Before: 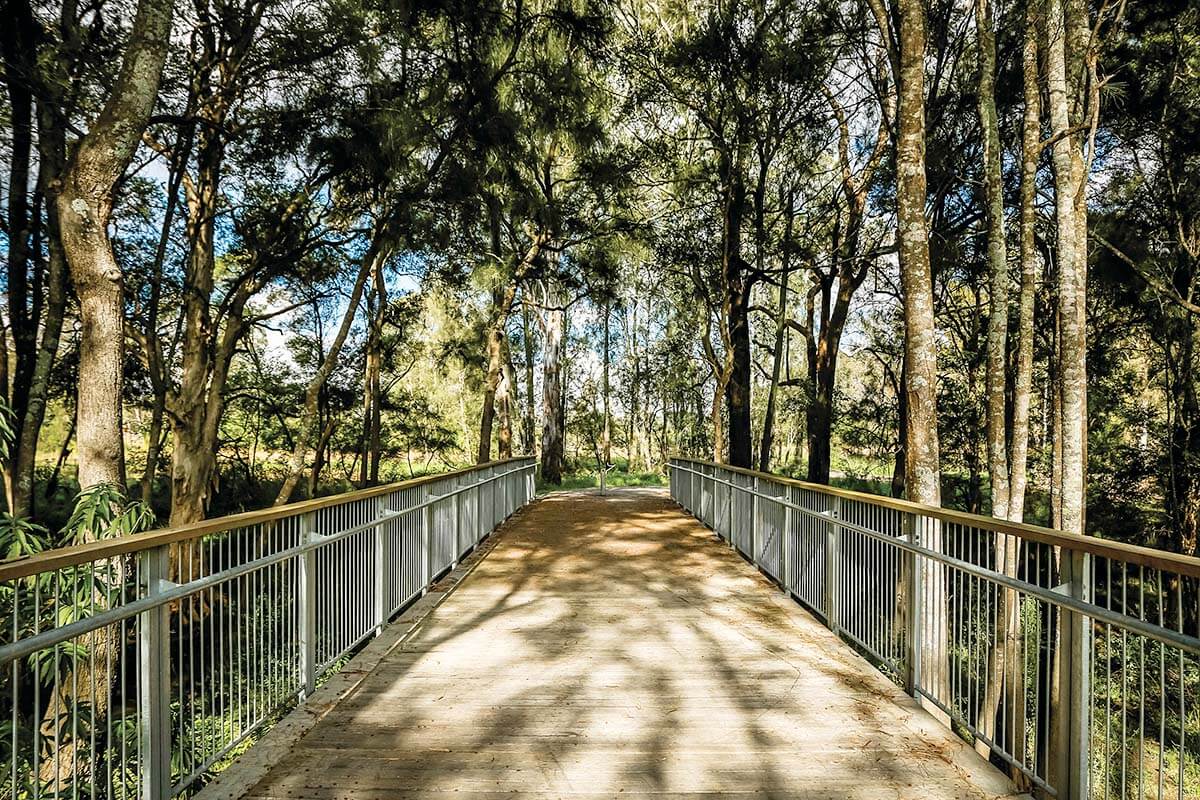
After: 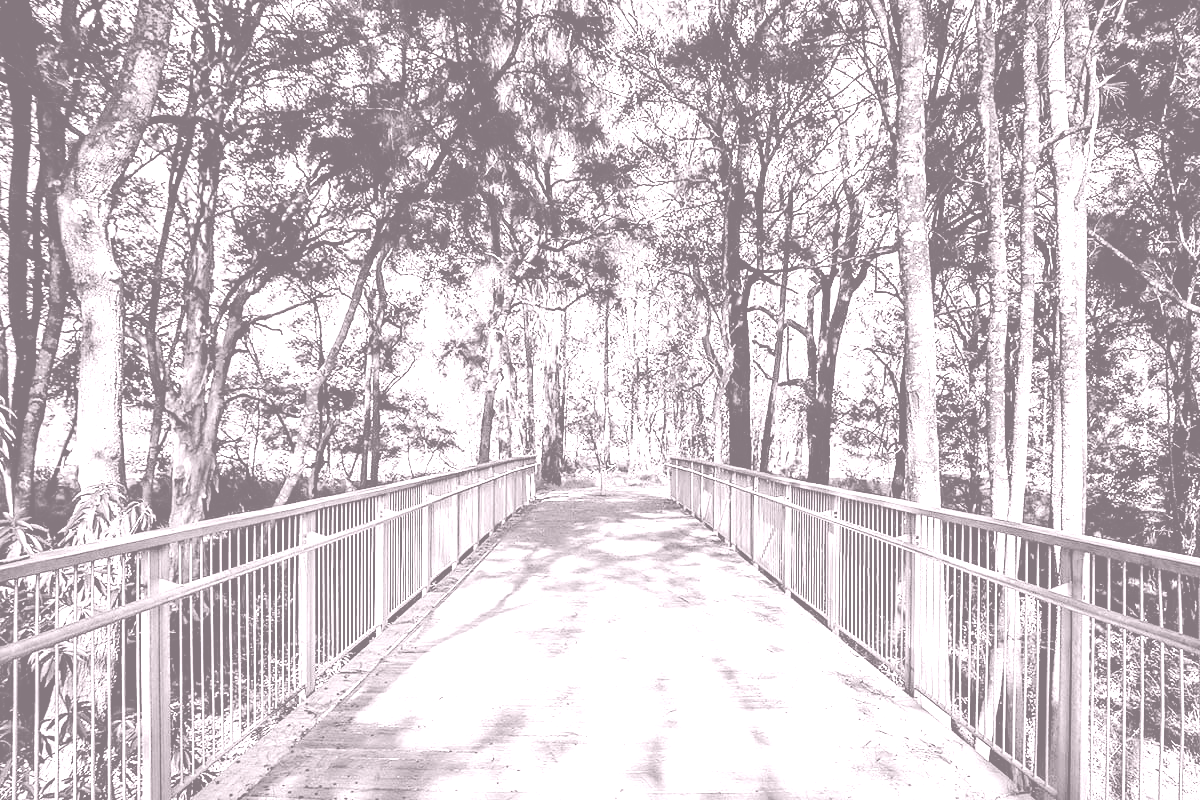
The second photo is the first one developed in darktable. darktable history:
filmic rgb: black relative exposure -7.92 EV, white relative exposure 4.13 EV, threshold 3 EV, hardness 4.02, latitude 51.22%, contrast 1.013, shadows ↔ highlights balance 5.35%, color science v5 (2021), contrast in shadows safe, contrast in highlights safe, enable highlight reconstruction true
white balance: red 0.954, blue 1.079
colorize: hue 25.2°, saturation 83%, source mix 82%, lightness 79%, version 1
